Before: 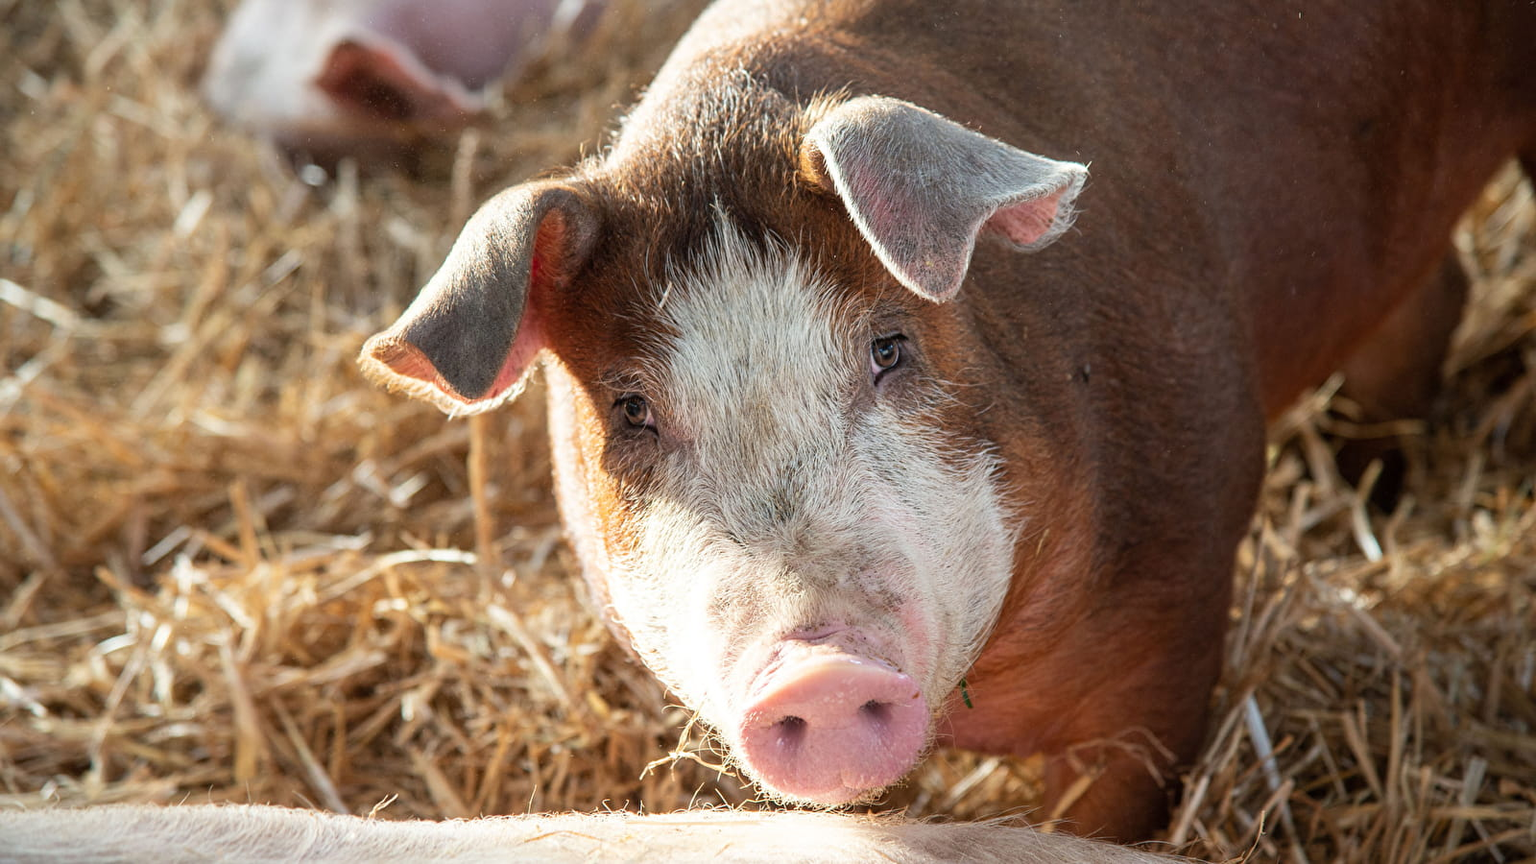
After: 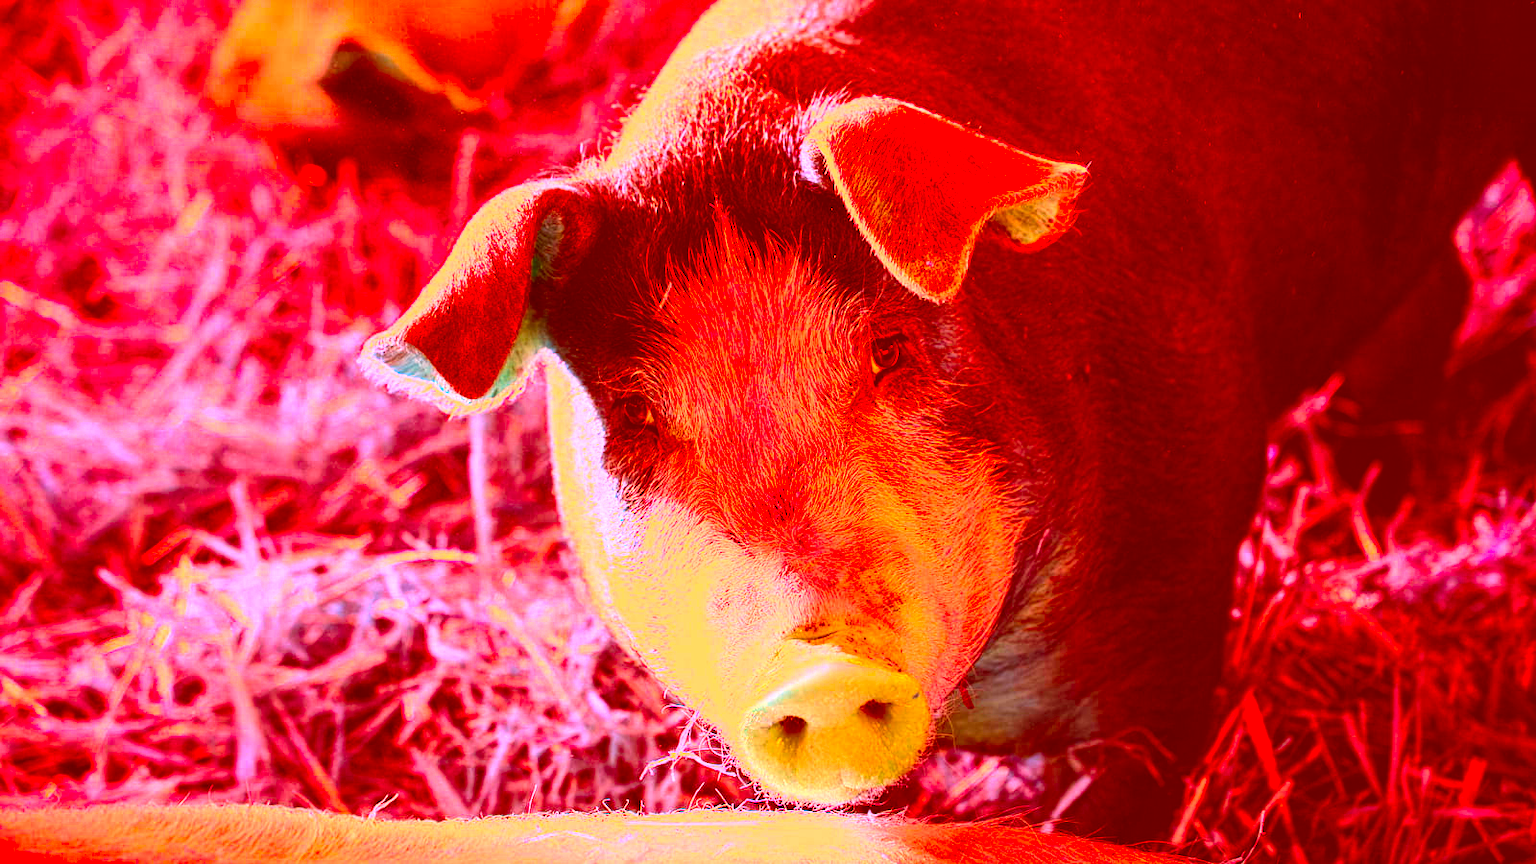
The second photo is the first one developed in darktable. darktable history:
local contrast: highlights 100%, shadows 100%, detail 120%, midtone range 0.2
tone equalizer: -8 EV -1.08 EV, -7 EV -1.01 EV, -6 EV -0.867 EV, -5 EV -0.578 EV, -3 EV 0.578 EV, -2 EV 0.867 EV, -1 EV 1.01 EV, +0 EV 1.08 EV, edges refinement/feathering 500, mask exposure compensation -1.57 EV, preserve details no
color correction: highlights a* -39.68, highlights b* -40, shadows a* -40, shadows b* -40, saturation -3
